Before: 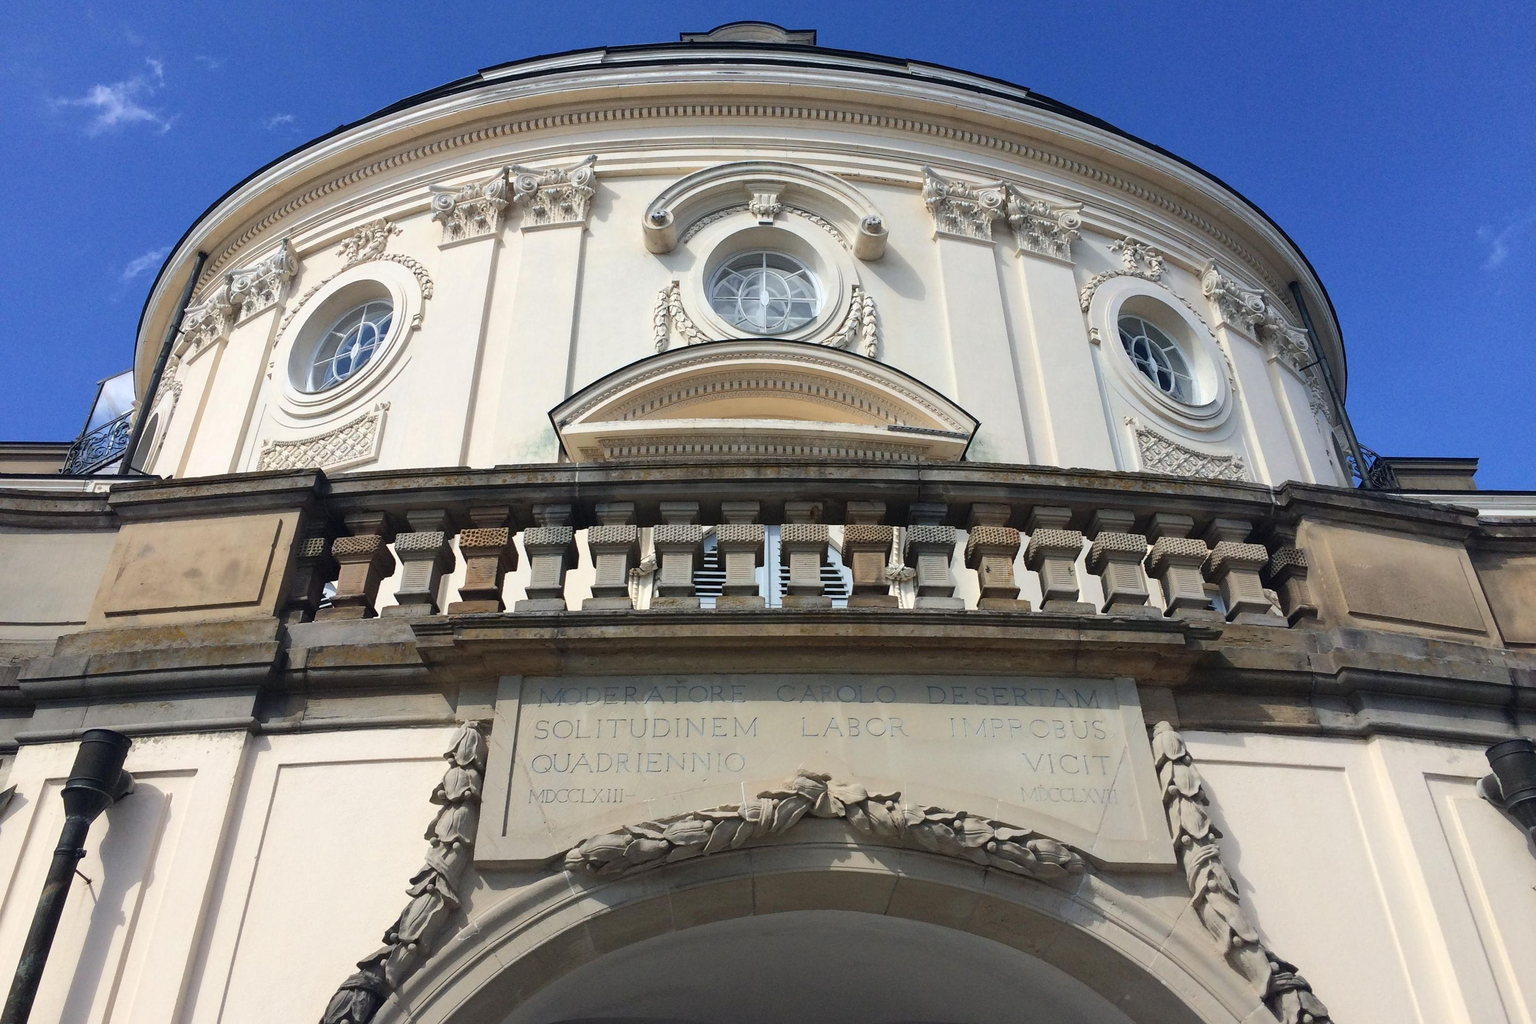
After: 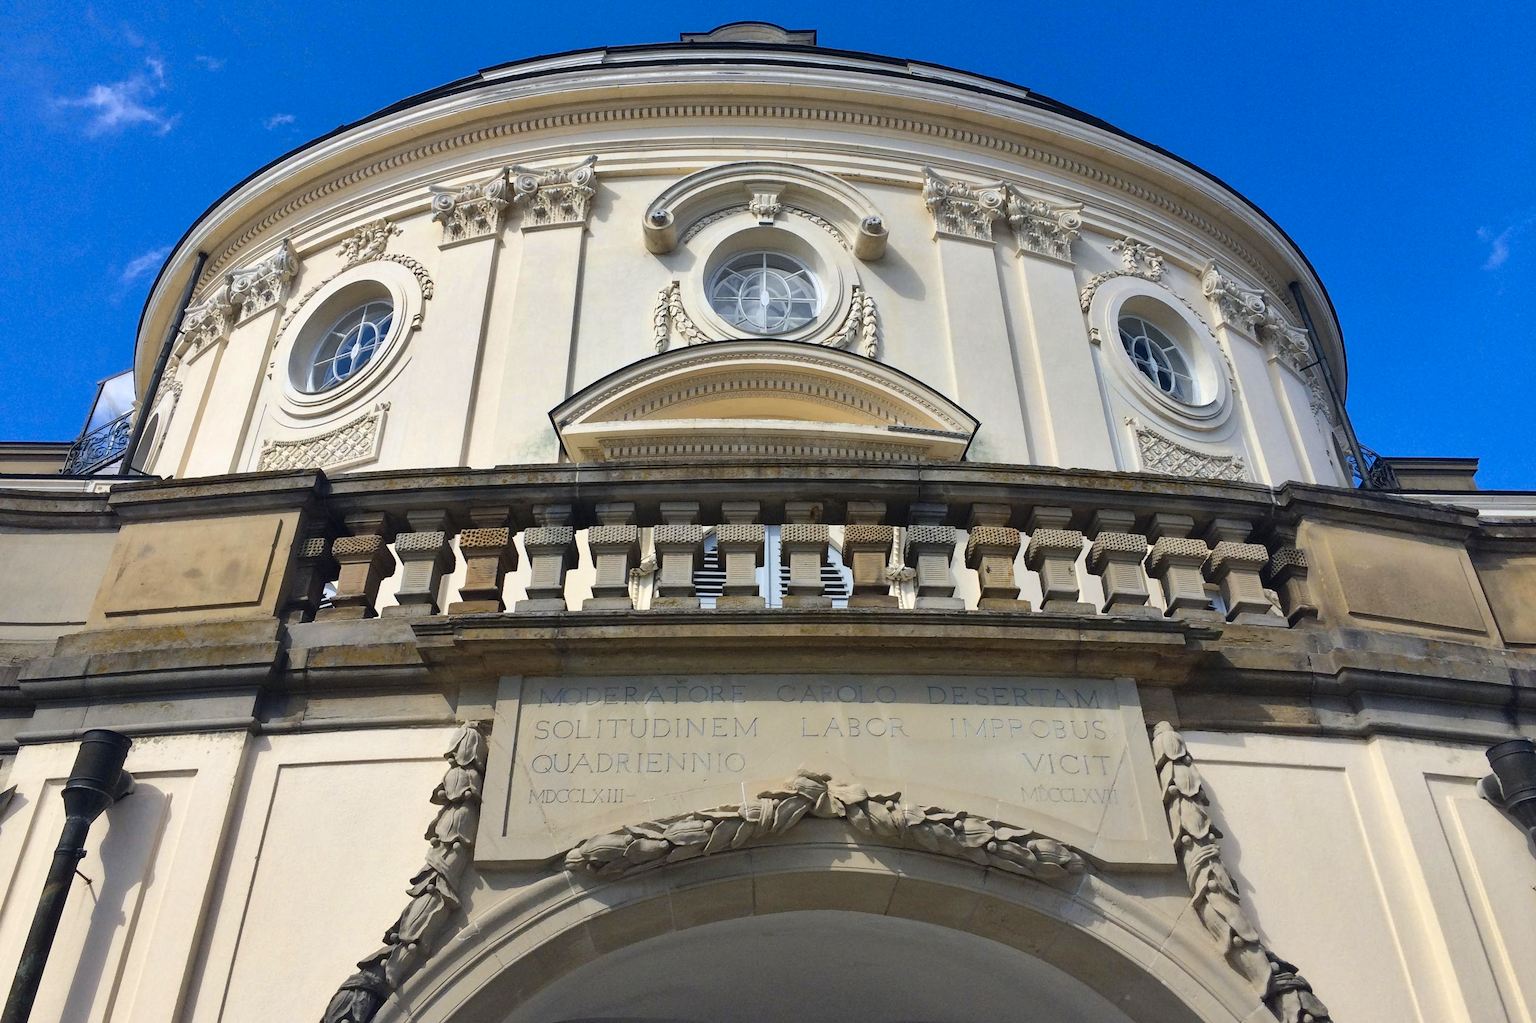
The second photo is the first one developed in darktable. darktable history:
shadows and highlights: soften with gaussian
color contrast: green-magenta contrast 0.85, blue-yellow contrast 1.25, unbound 0
